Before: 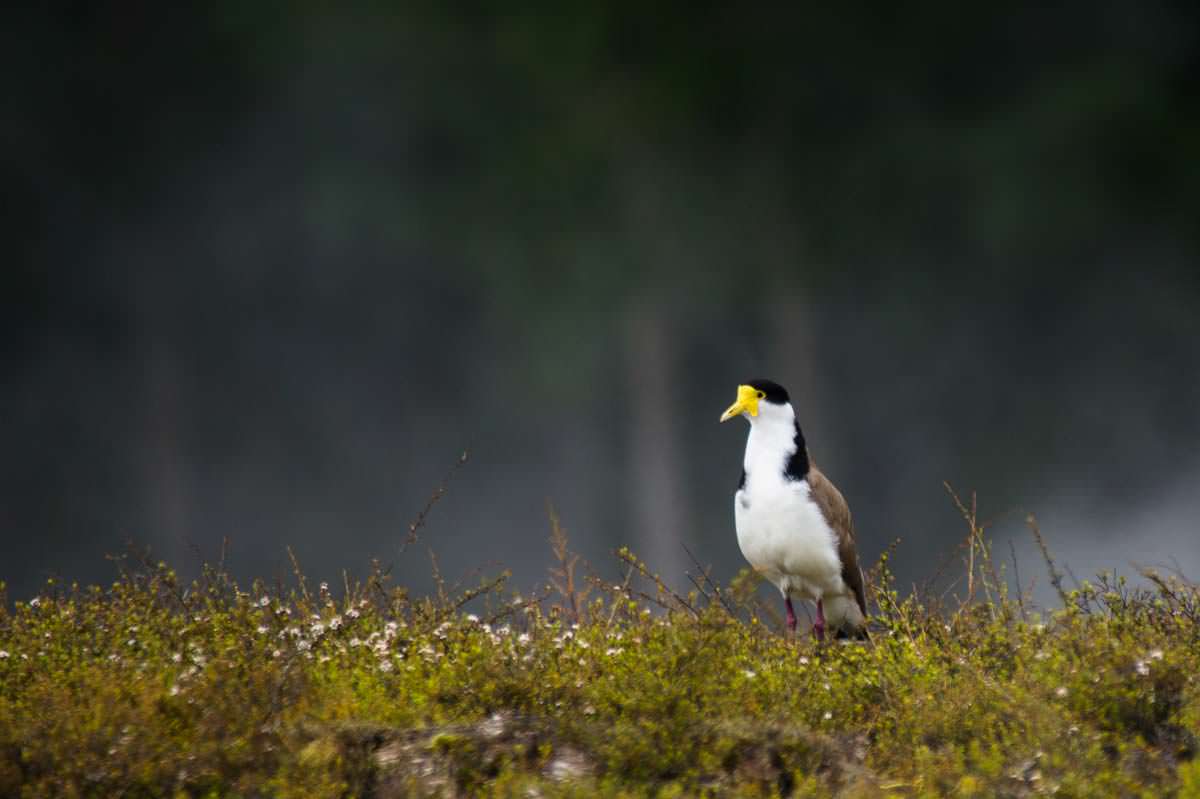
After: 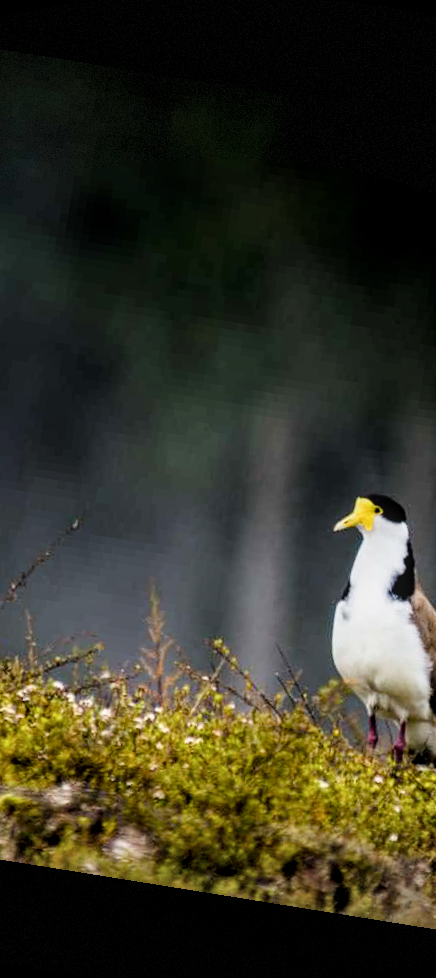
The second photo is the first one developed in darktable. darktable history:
color balance rgb: perceptual saturation grading › global saturation 20%, perceptual saturation grading › highlights -25%, perceptual saturation grading › shadows 25%
crop: left 33.36%, right 33.36%
rotate and perspective: rotation 9.12°, automatic cropping off
local contrast: detail 130%
vignetting: fall-off start 100%, brightness -0.406, saturation -0.3, width/height ratio 1.324, dithering 8-bit output, unbound false
exposure: exposure 0.564 EV, compensate highlight preservation false
filmic rgb: black relative exposure -5 EV, hardness 2.88, contrast 1.3
